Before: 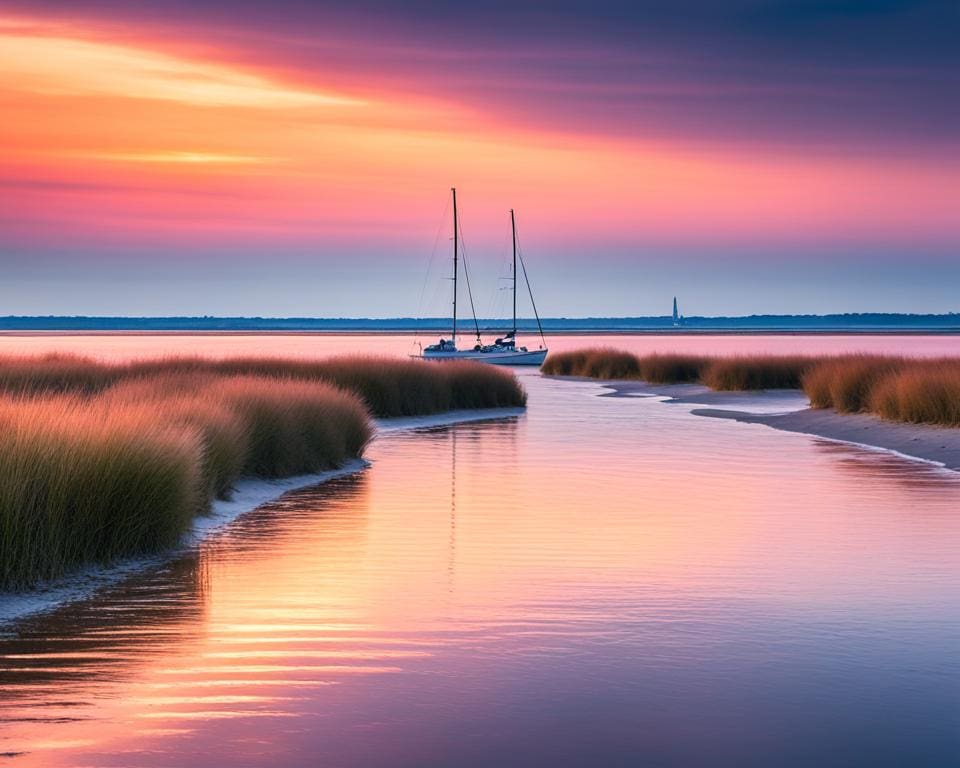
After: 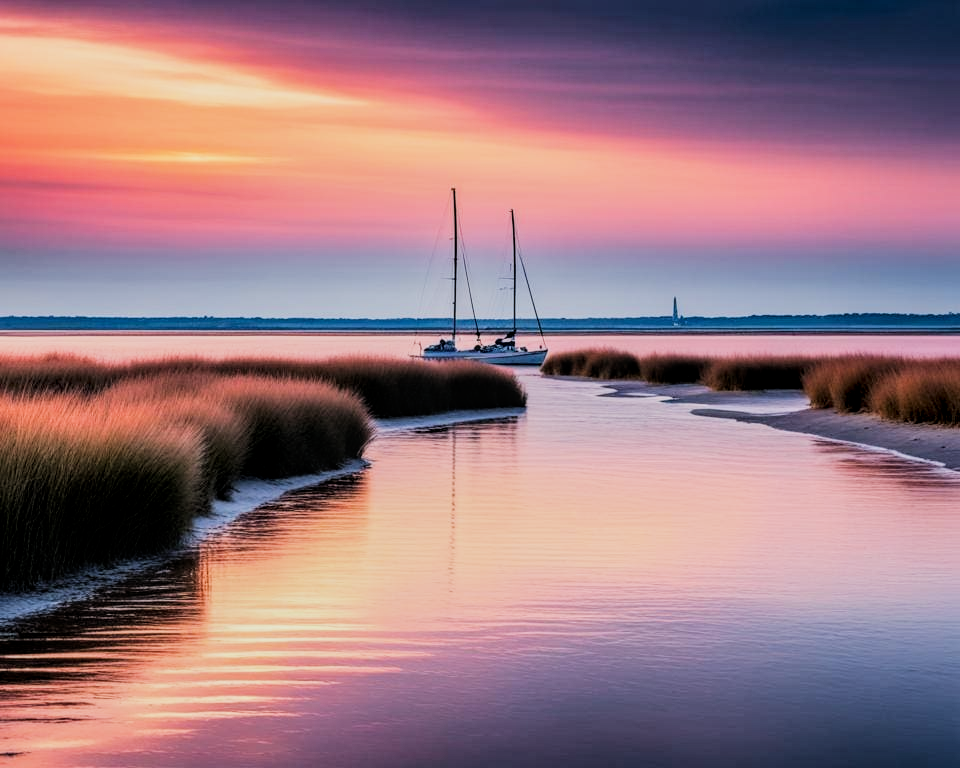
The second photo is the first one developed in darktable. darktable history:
filmic rgb: black relative exposure -5.02 EV, white relative exposure 3.95 EV, hardness 2.88, contrast 1.298, highlights saturation mix -30%, iterations of high-quality reconstruction 0
local contrast: on, module defaults
